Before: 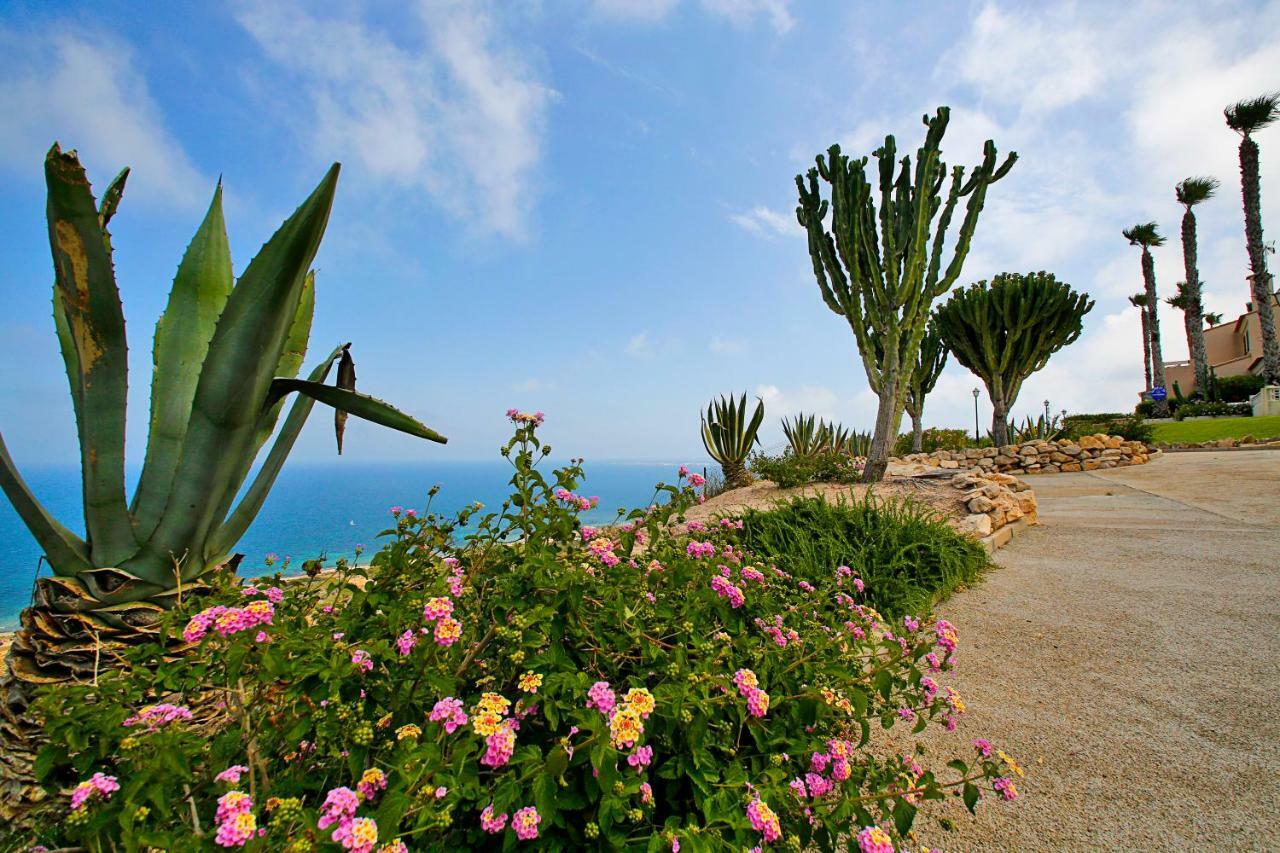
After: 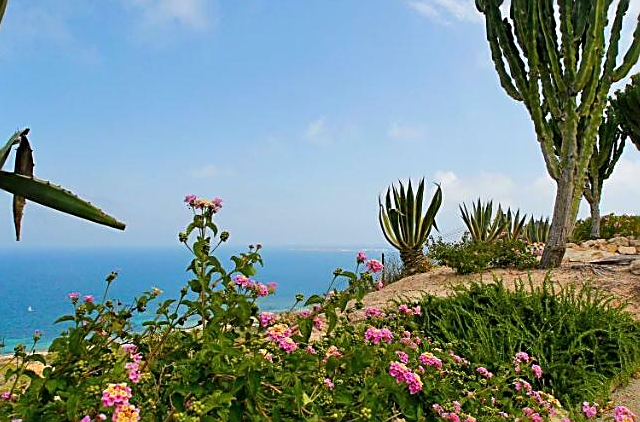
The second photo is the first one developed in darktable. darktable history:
crop: left 25.158%, top 25.118%, right 24.84%, bottom 25.372%
color calibration: illuminant same as pipeline (D50), adaptation none (bypass), x 0.332, y 0.334, temperature 5012.18 K
sharpen: on, module defaults
